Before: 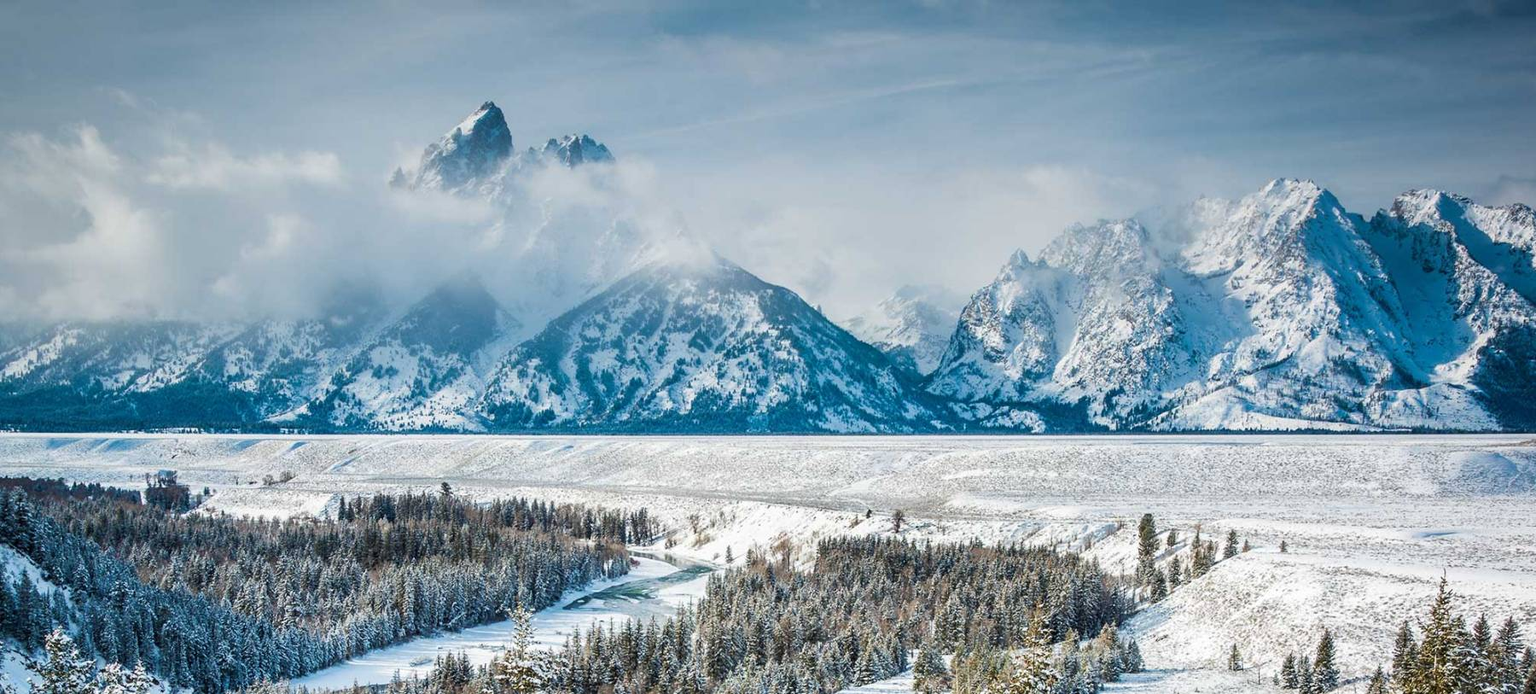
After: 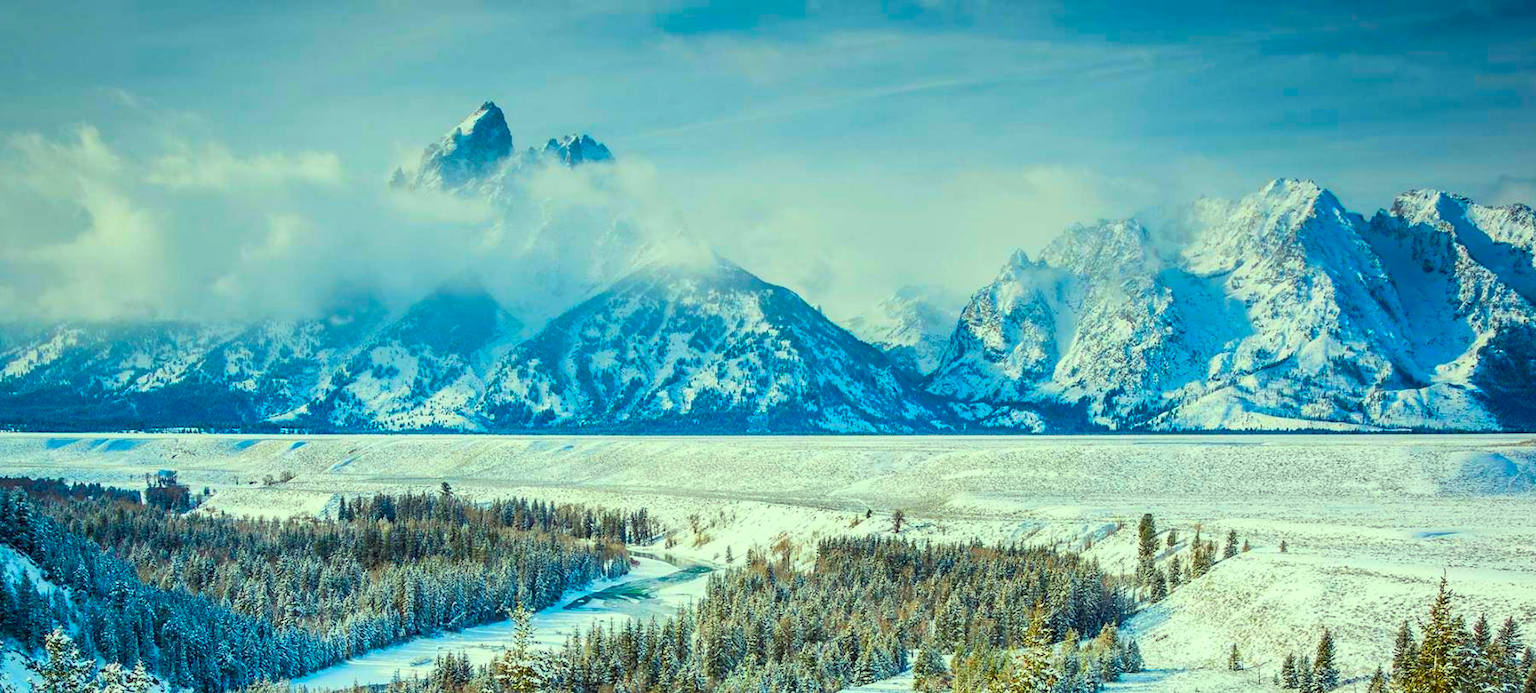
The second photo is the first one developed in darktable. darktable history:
color correction: highlights a* -10.77, highlights b* 9.8, saturation 1.72
contrast brightness saturation: contrast 0.05, brightness 0.06, saturation 0.01
